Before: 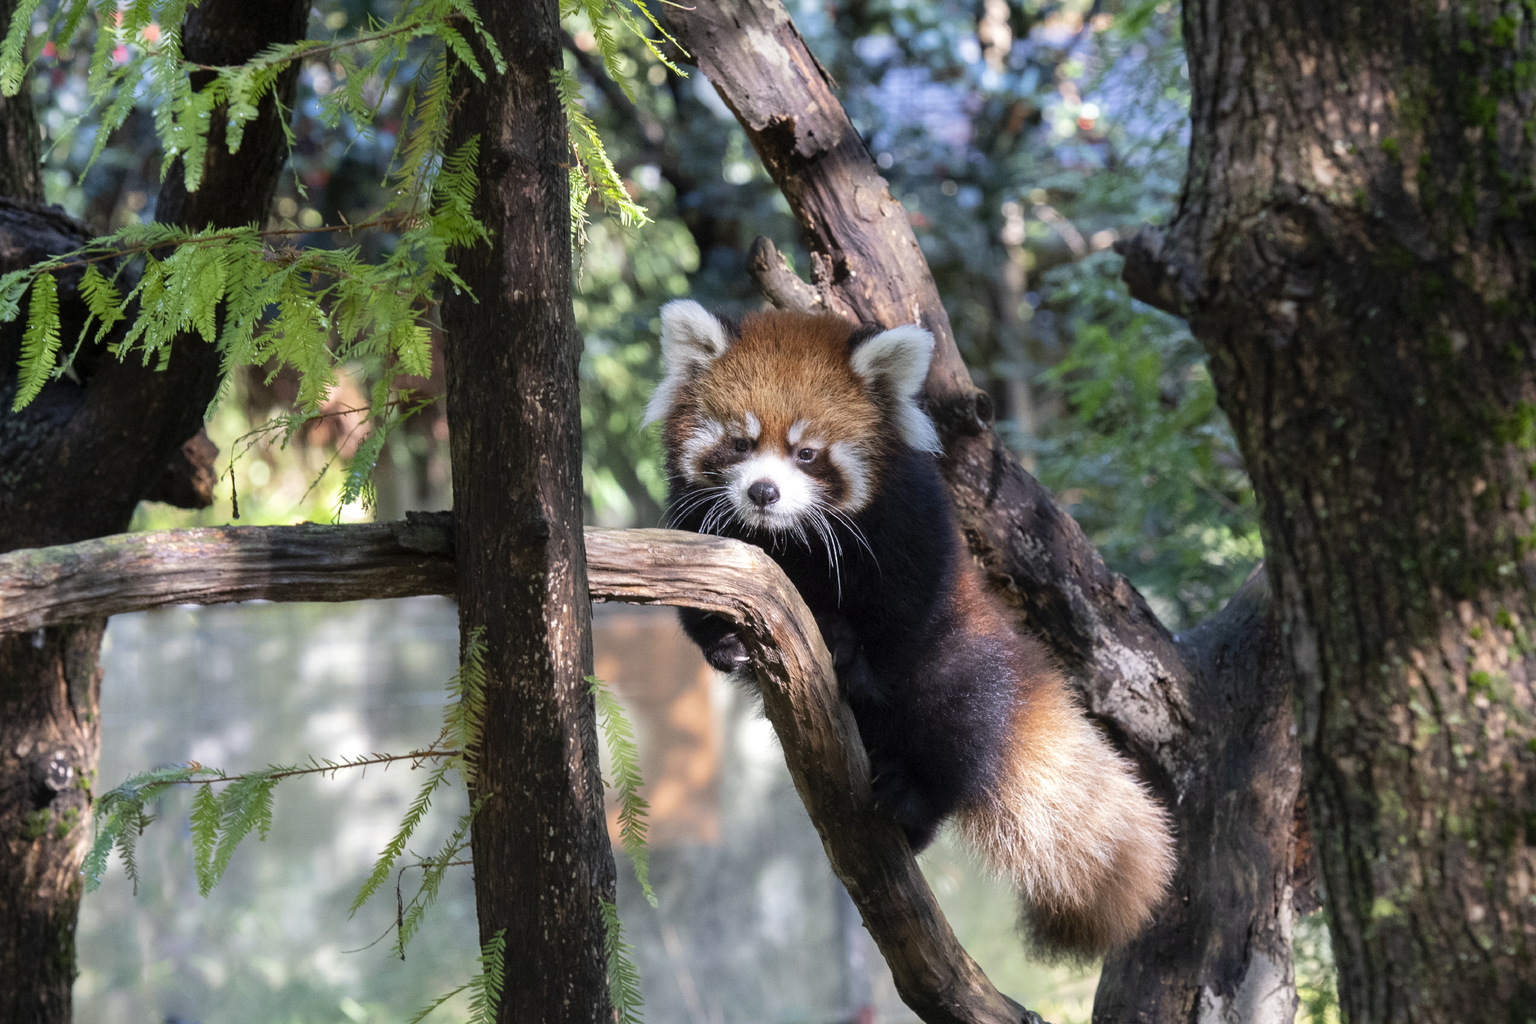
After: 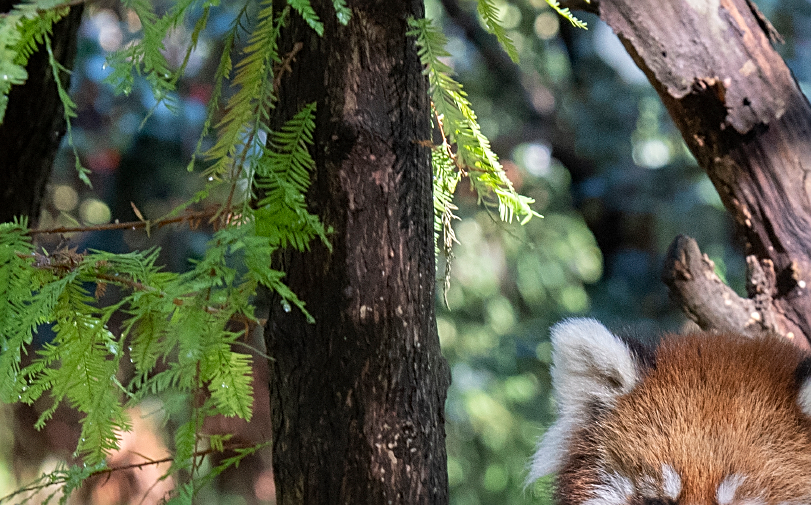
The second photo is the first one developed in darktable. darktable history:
sharpen: on, module defaults
crop: left 15.452%, top 5.459%, right 43.956%, bottom 56.62%
